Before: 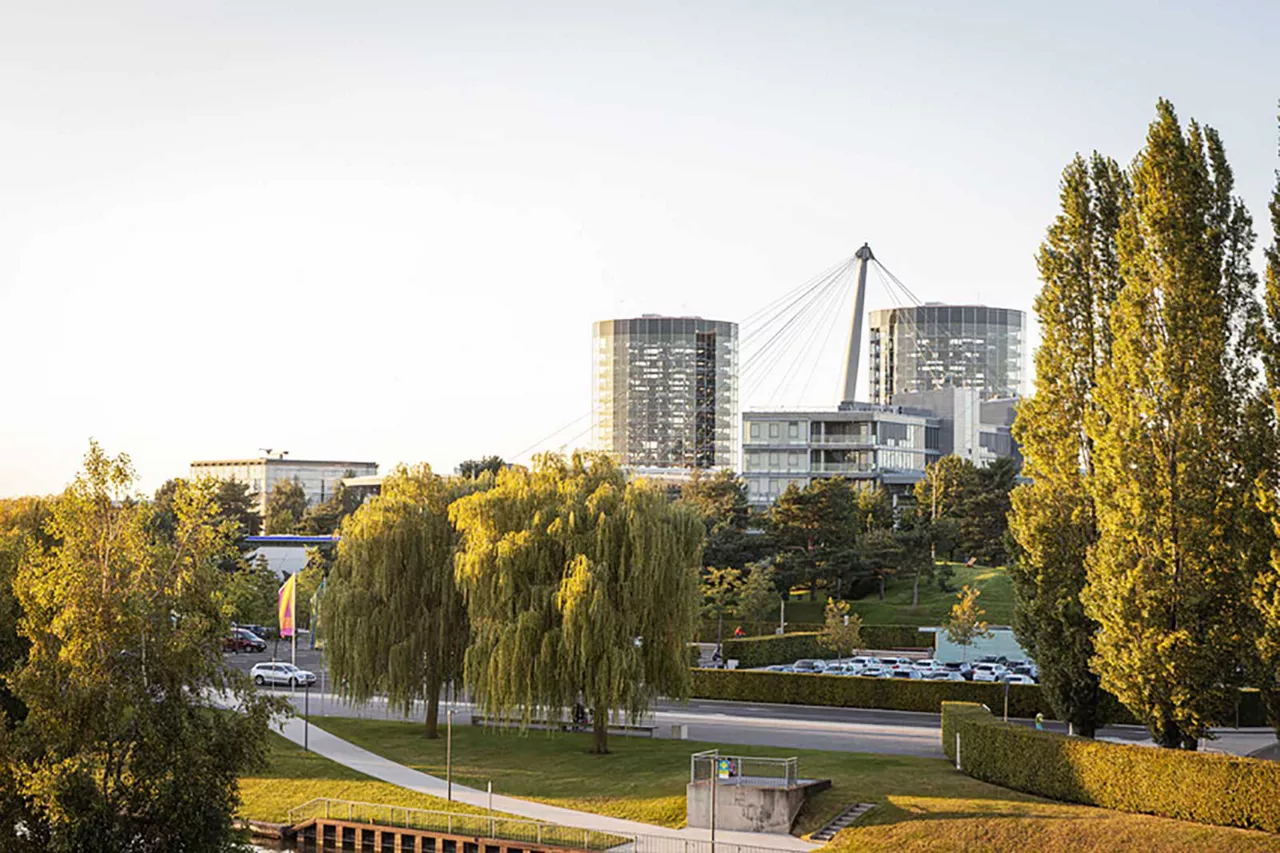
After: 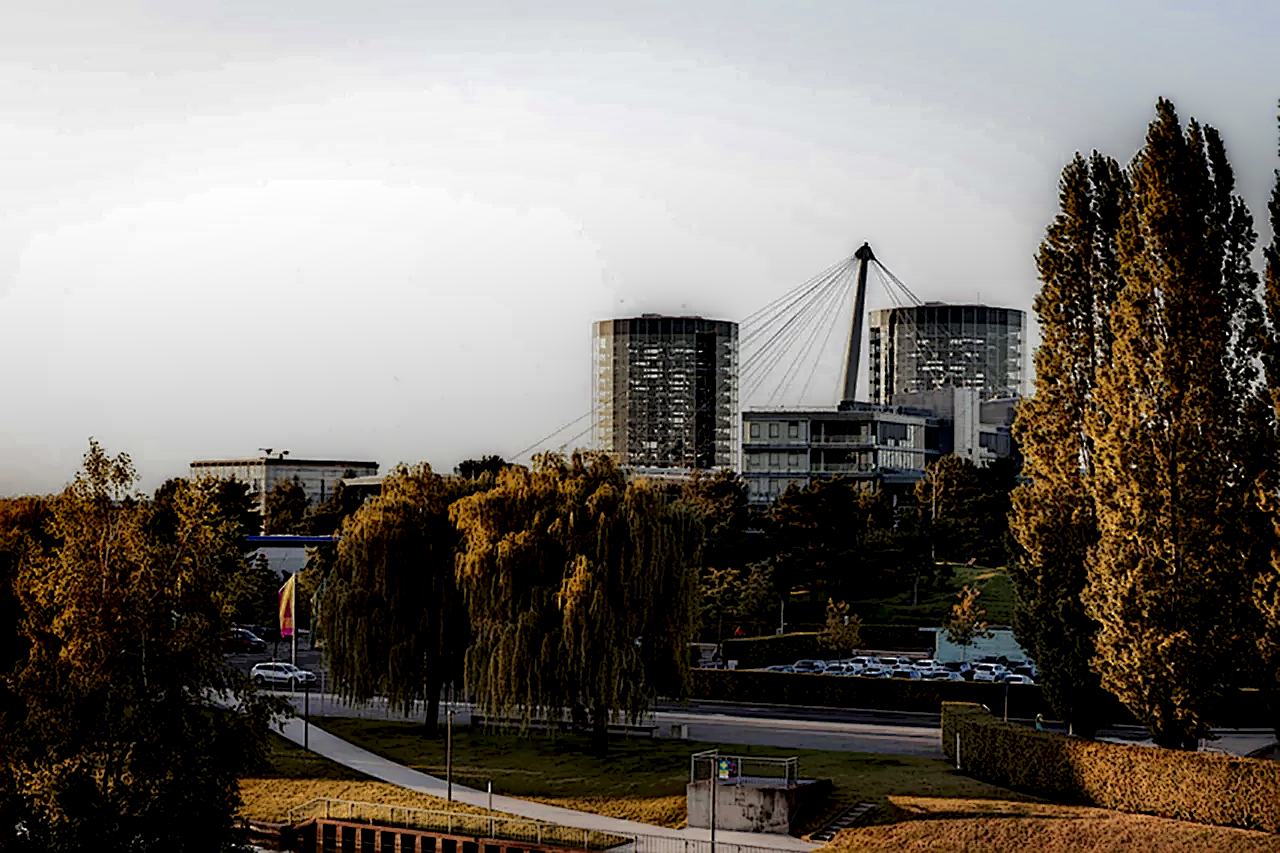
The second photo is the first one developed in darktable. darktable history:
local contrast: highlights 5%, shadows 228%, detail 164%, midtone range 0.008
sharpen: amount 0.468
contrast brightness saturation: contrast 0.054
color zones: curves: ch0 [(0, 0.473) (0.001, 0.473) (0.226, 0.548) (0.4, 0.589) (0.525, 0.54) (0.728, 0.403) (0.999, 0.473) (1, 0.473)]; ch1 [(0, 0.619) (0.001, 0.619) (0.234, 0.388) (0.4, 0.372) (0.528, 0.422) (0.732, 0.53) (0.999, 0.619) (1, 0.619)]; ch2 [(0, 0.547) (0.001, 0.547) (0.226, 0.45) (0.4, 0.525) (0.525, 0.585) (0.8, 0.511) (0.999, 0.547) (1, 0.547)]
